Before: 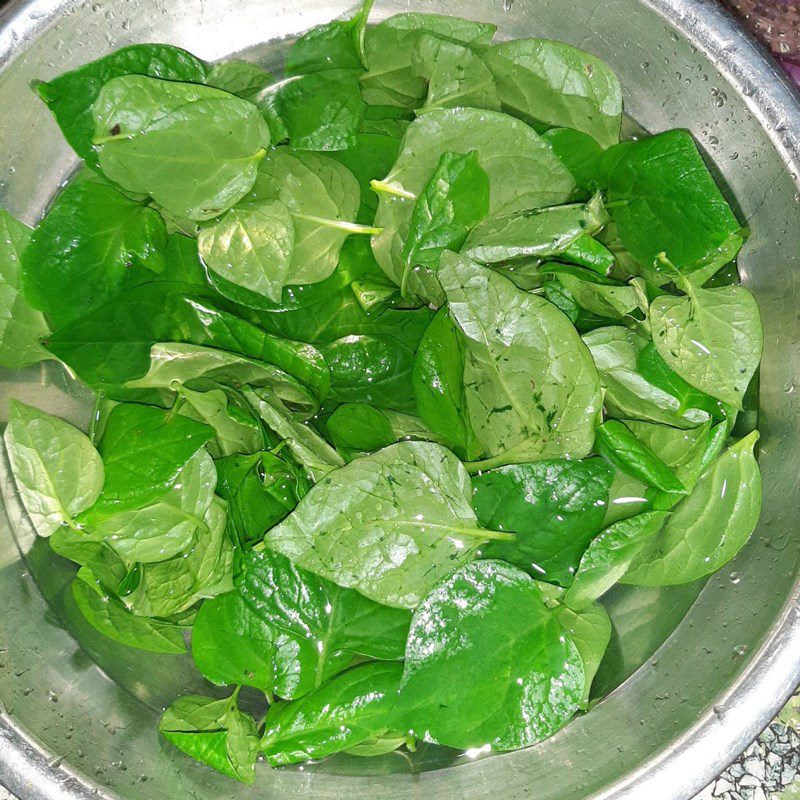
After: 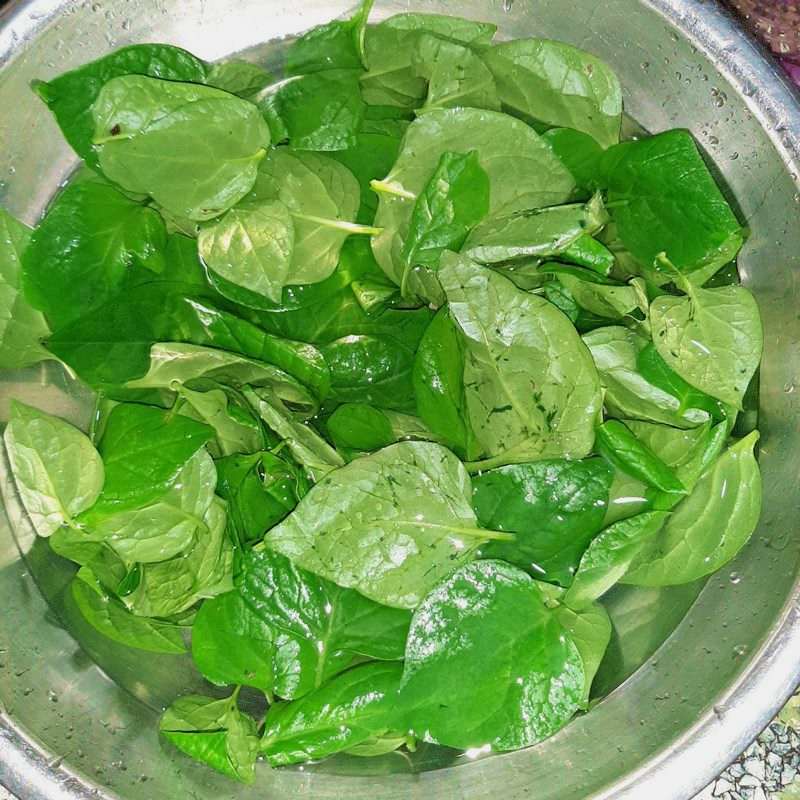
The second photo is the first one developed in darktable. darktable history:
velvia: on, module defaults
filmic rgb: black relative exposure -9.5 EV, white relative exposure 3.05 EV, threshold 5.97 EV, hardness 6.11, enable highlight reconstruction true
